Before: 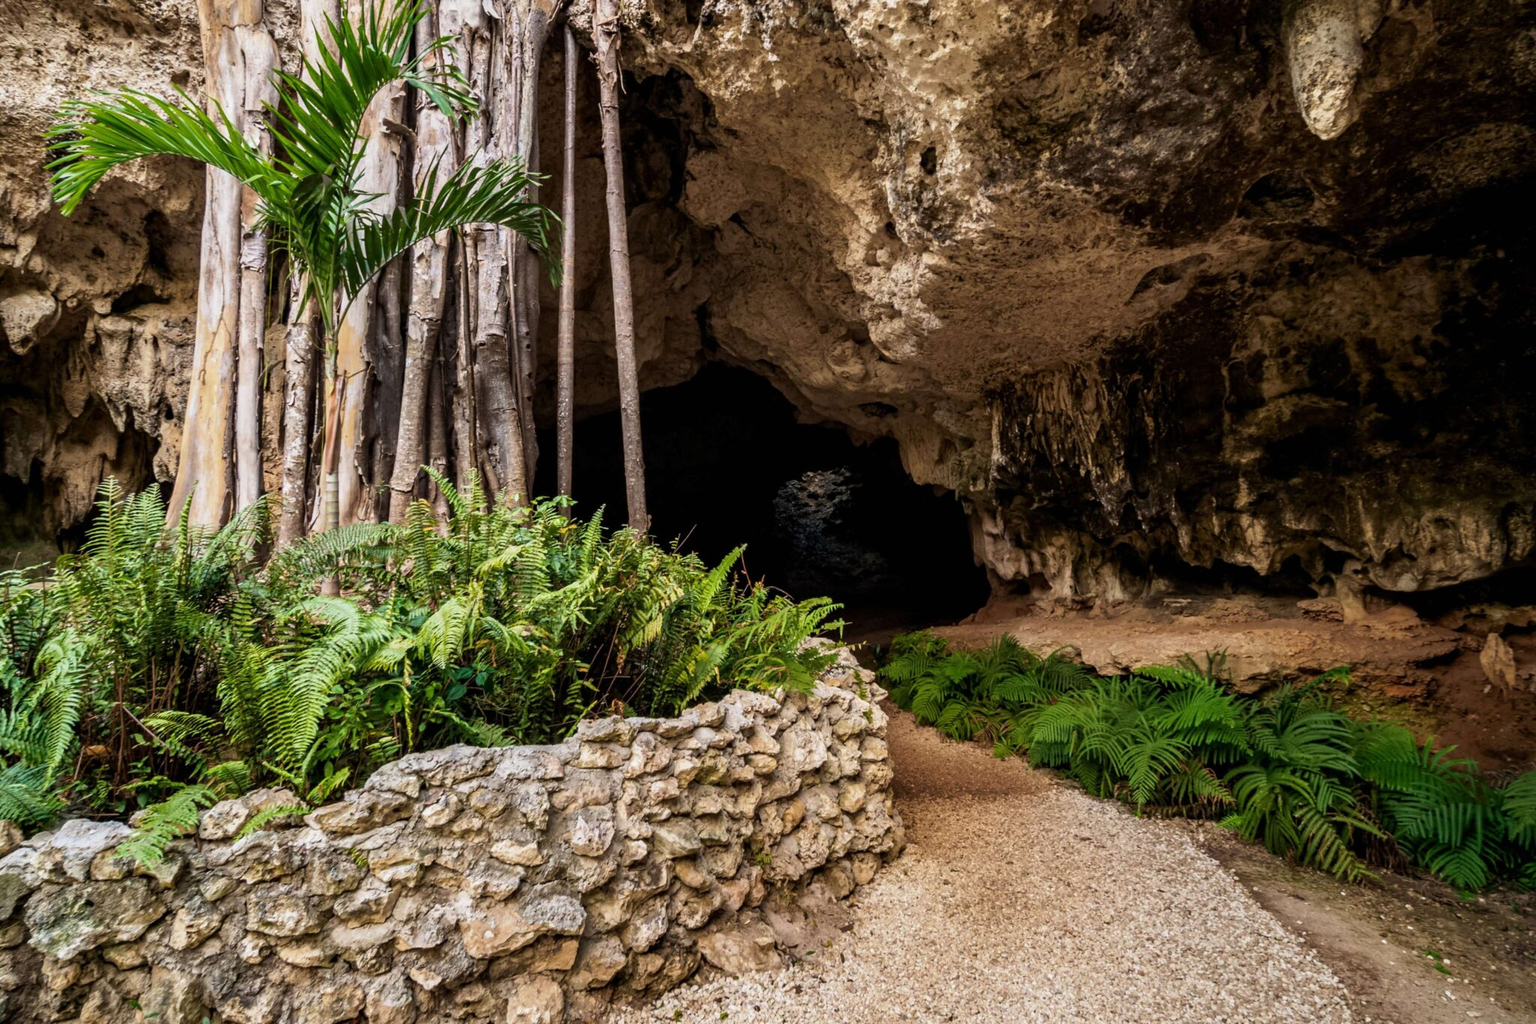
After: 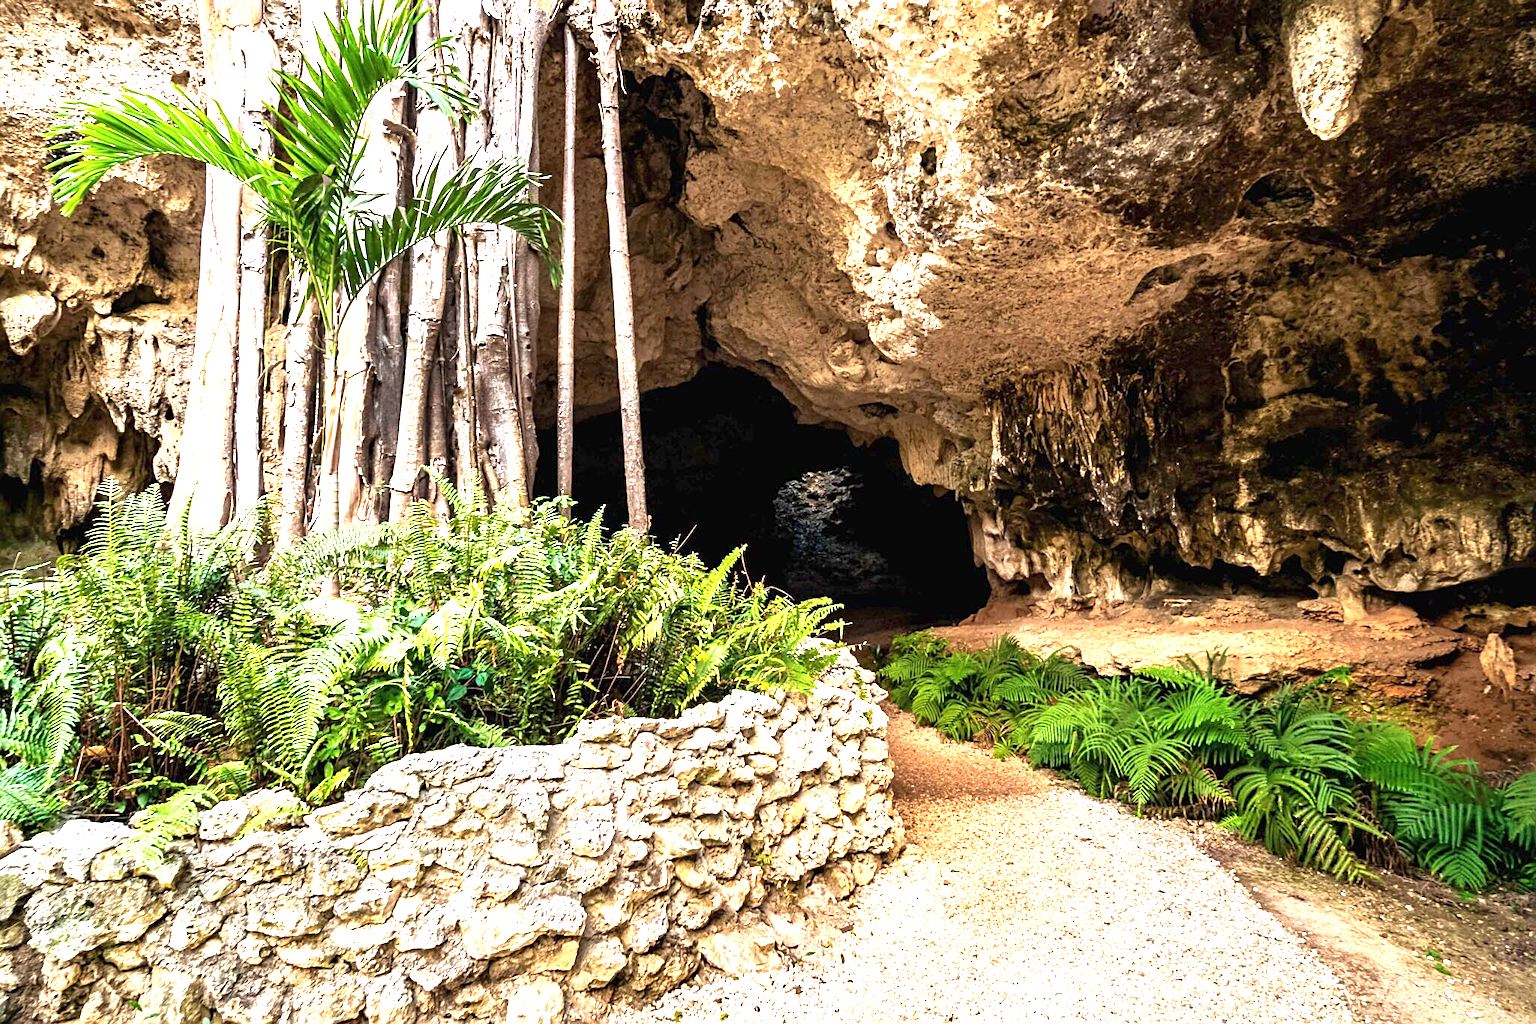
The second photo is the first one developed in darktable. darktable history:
sharpen: on, module defaults
exposure: black level correction 0, exposure 1.975 EV, compensate exposure bias true, compensate highlight preservation false
